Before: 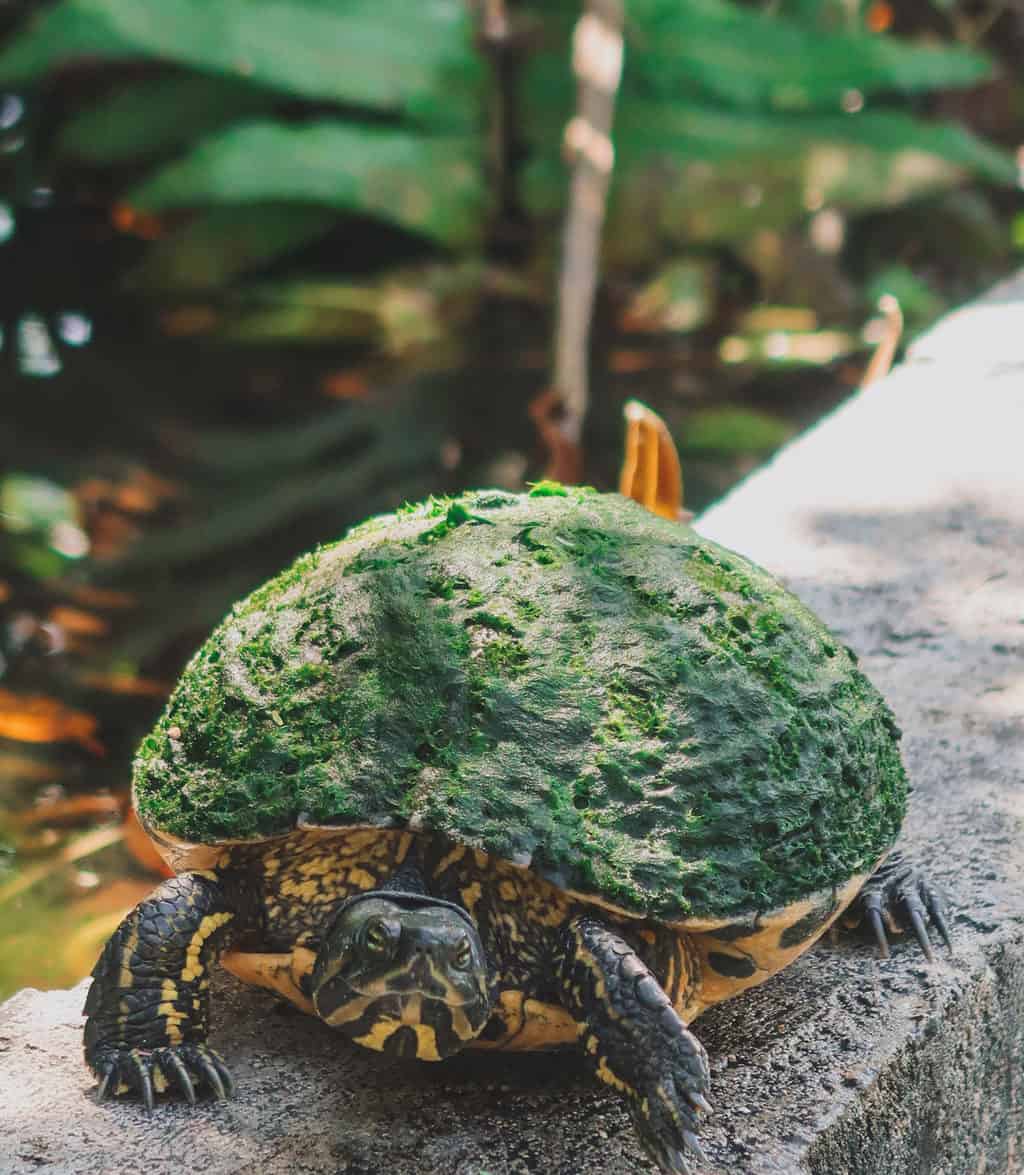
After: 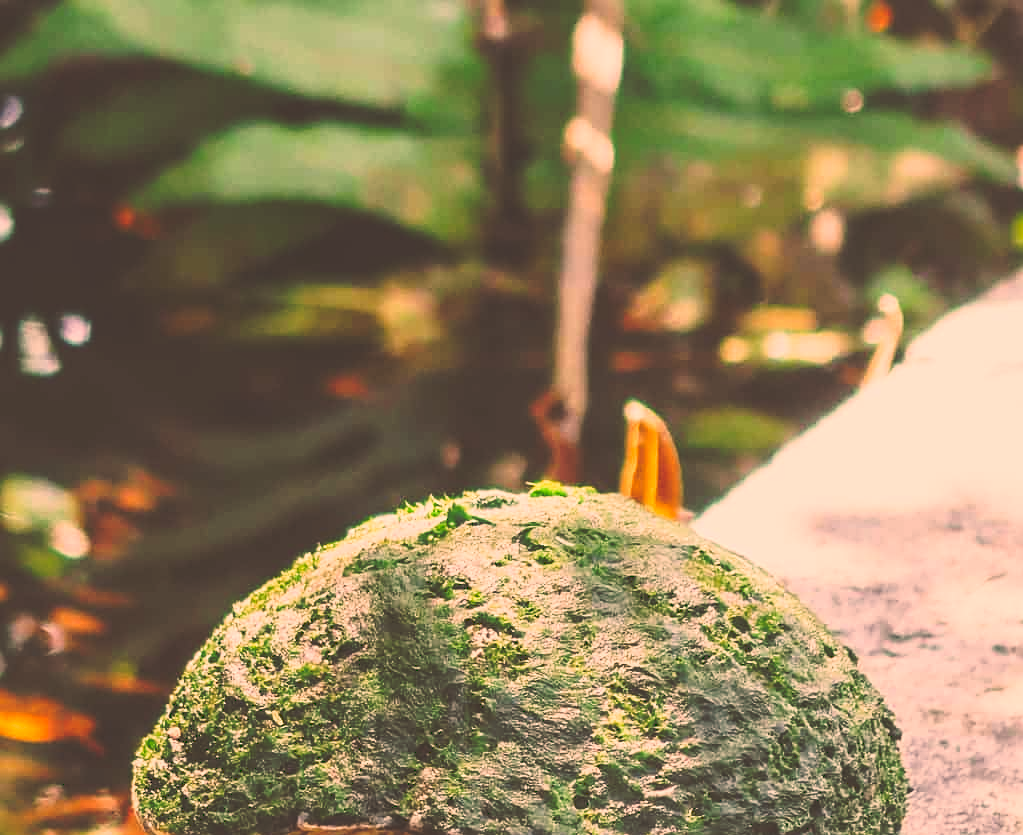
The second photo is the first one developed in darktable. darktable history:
color correction: highlights a* 21.93, highlights b* 22.4
tone curve: curves: ch0 [(0, 0) (0.003, 0.203) (0.011, 0.203) (0.025, 0.21) (0.044, 0.22) (0.069, 0.231) (0.1, 0.243) (0.136, 0.255) (0.177, 0.277) (0.224, 0.305) (0.277, 0.346) (0.335, 0.412) (0.399, 0.492) (0.468, 0.571) (0.543, 0.658) (0.623, 0.75) (0.709, 0.837) (0.801, 0.905) (0.898, 0.955) (1, 1)], preserve colors none
crop: right 0.001%, bottom 28.869%
tone equalizer: on, module defaults
sharpen: on, module defaults
contrast brightness saturation: saturation -0.035
